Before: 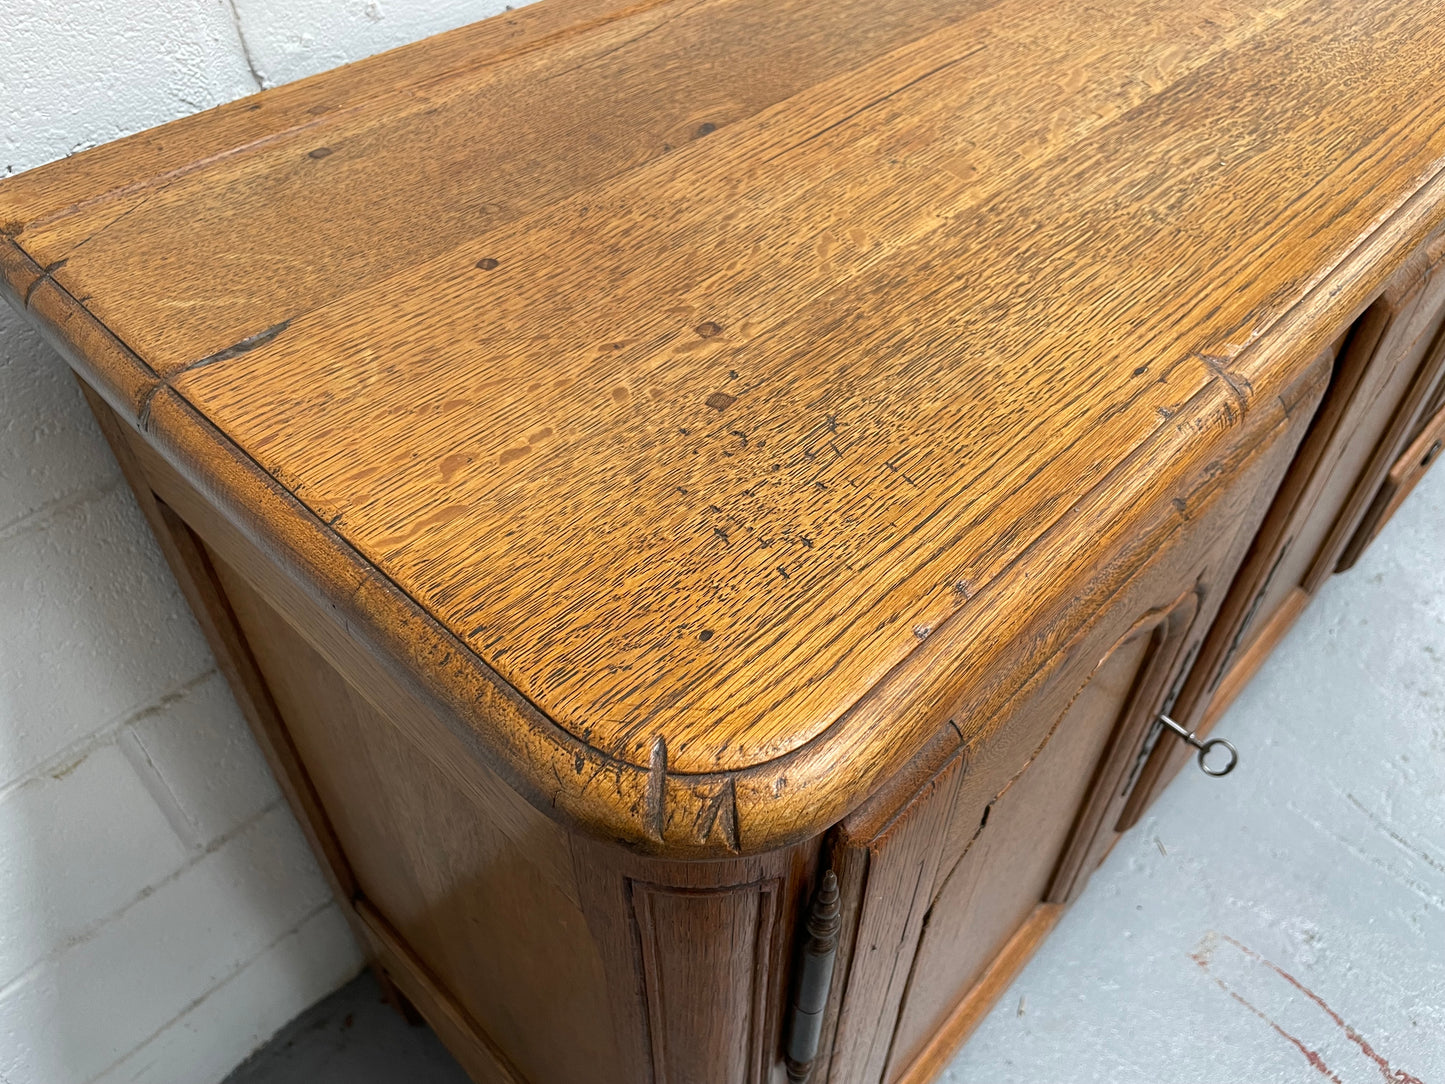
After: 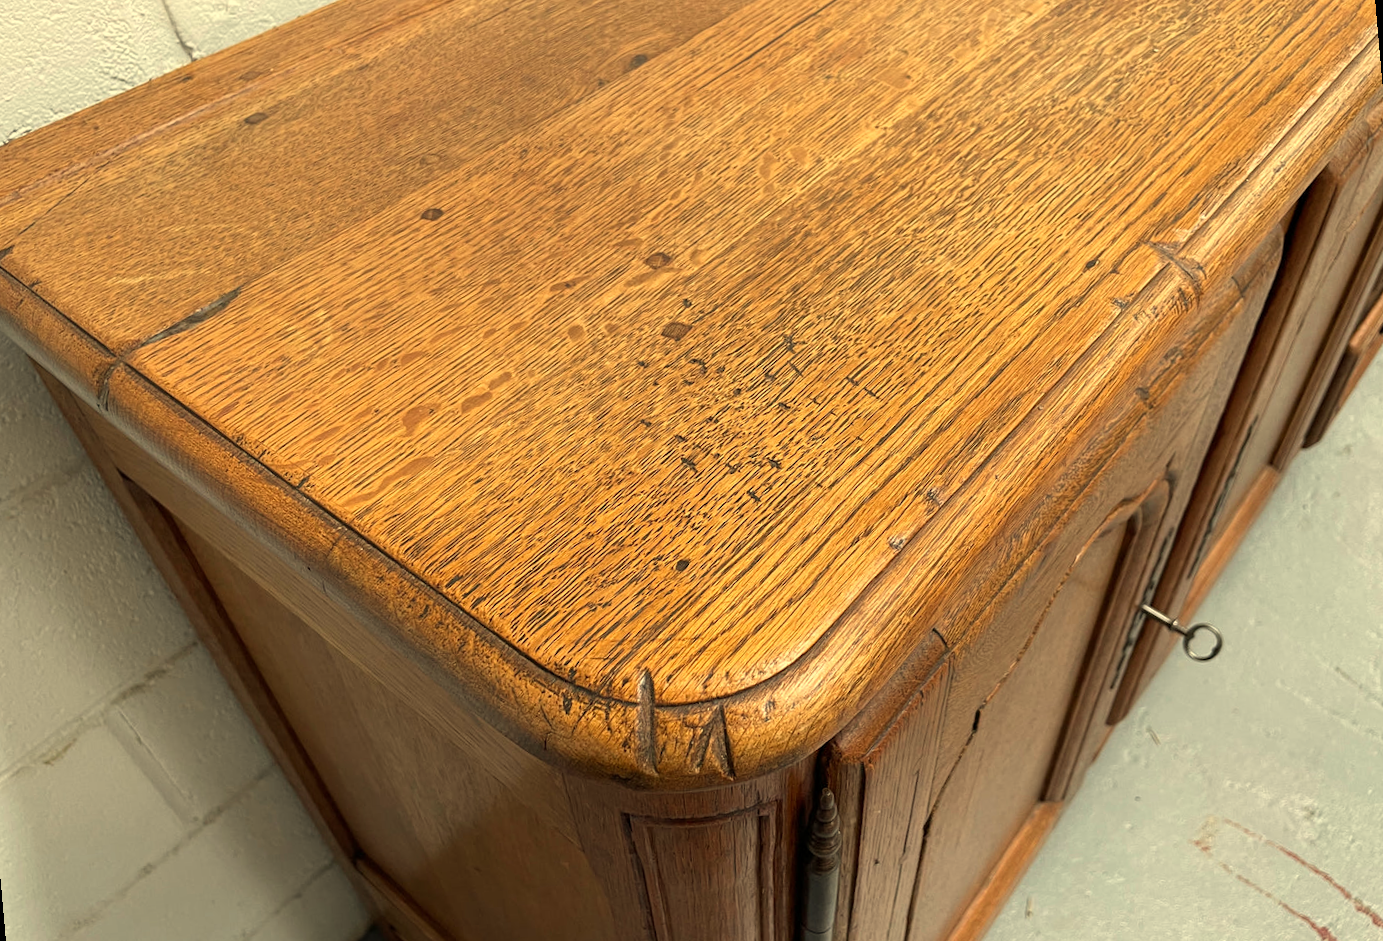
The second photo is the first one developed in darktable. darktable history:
white balance: red 1.08, blue 0.791
rotate and perspective: rotation -5°, crop left 0.05, crop right 0.952, crop top 0.11, crop bottom 0.89
